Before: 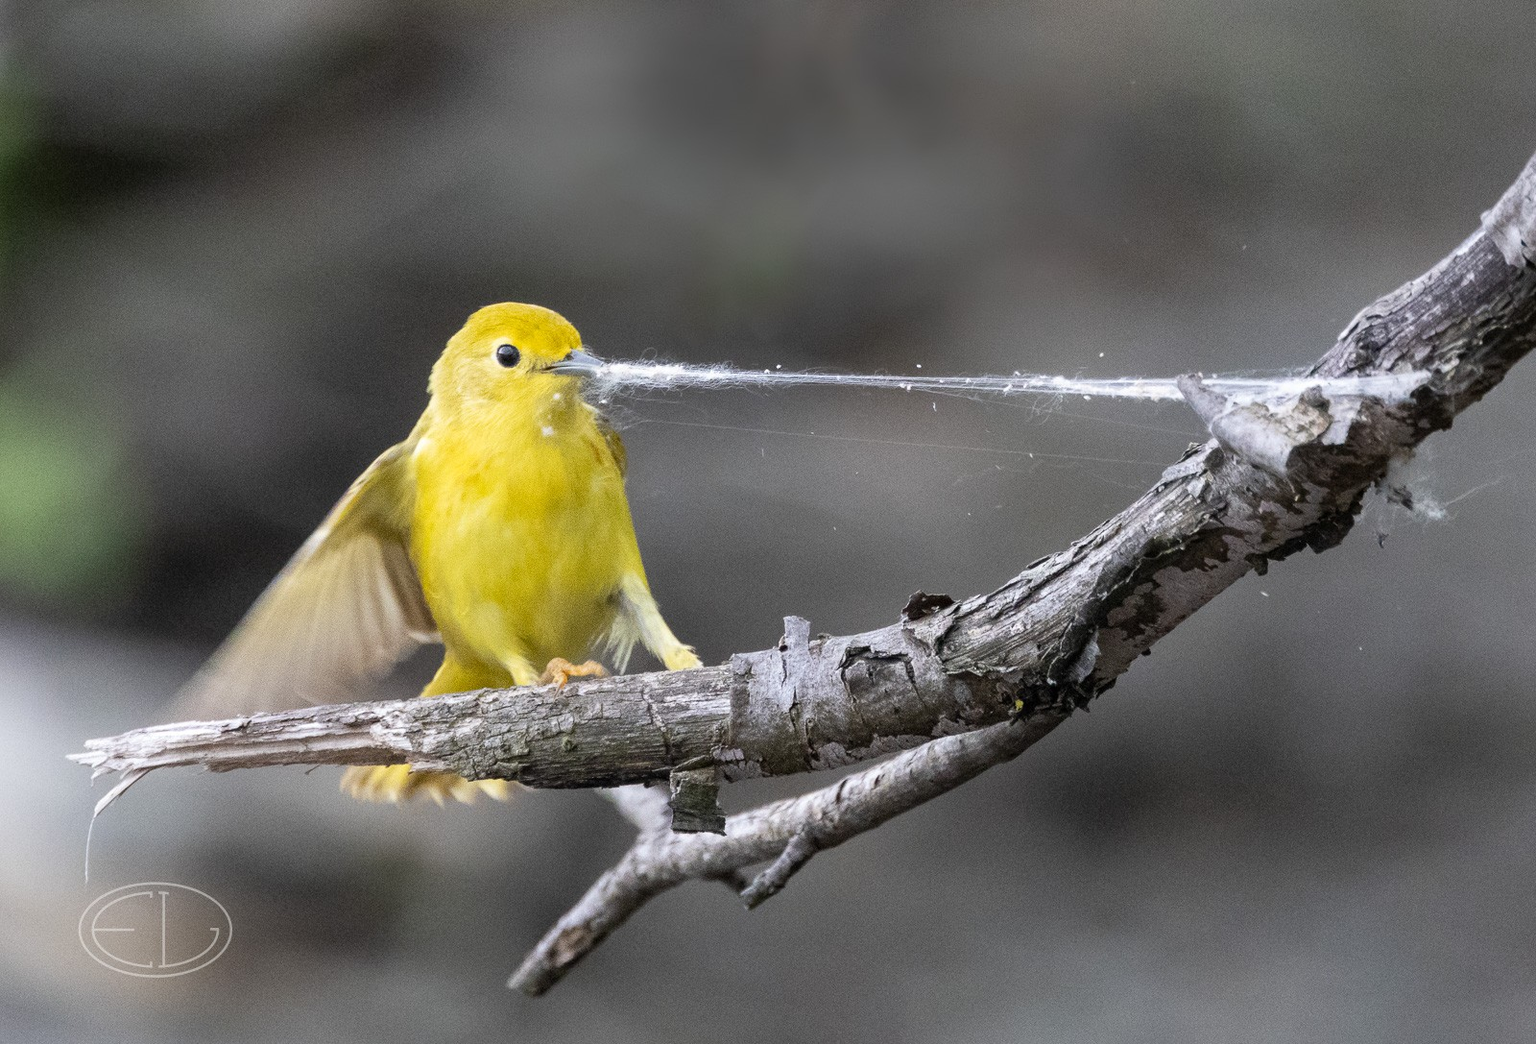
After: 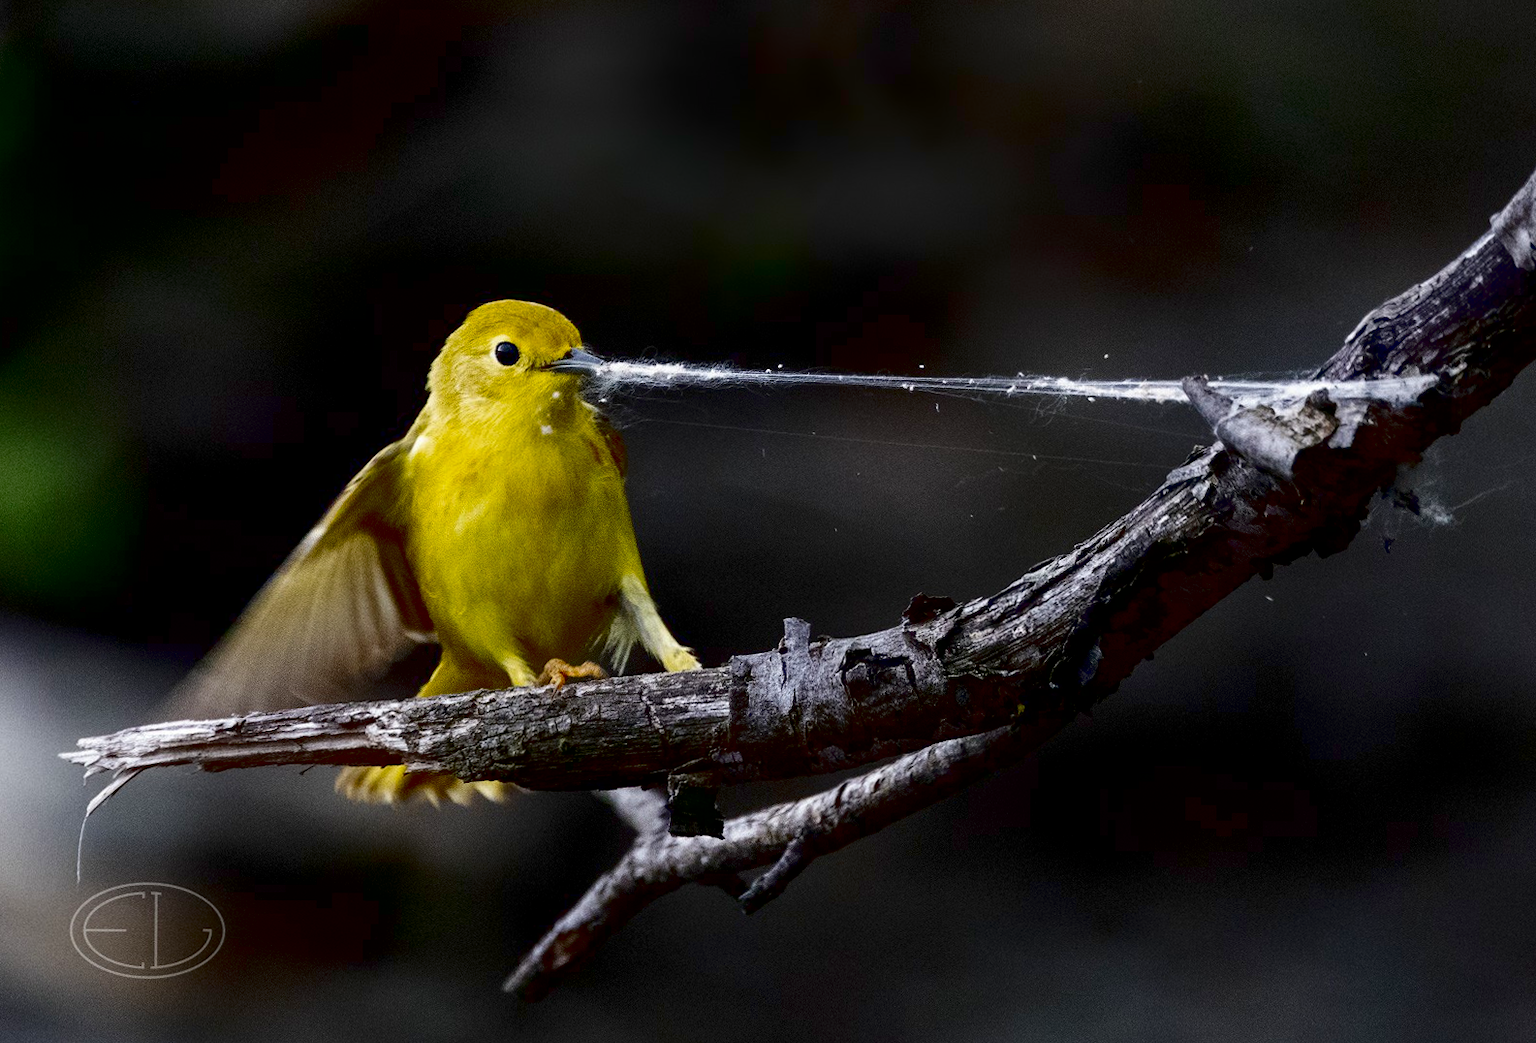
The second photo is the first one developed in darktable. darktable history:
crop and rotate: angle -0.347°
exposure: black level correction 0.058, compensate highlight preservation false
contrast brightness saturation: contrast 0.086, brightness -0.599, saturation 0.173
